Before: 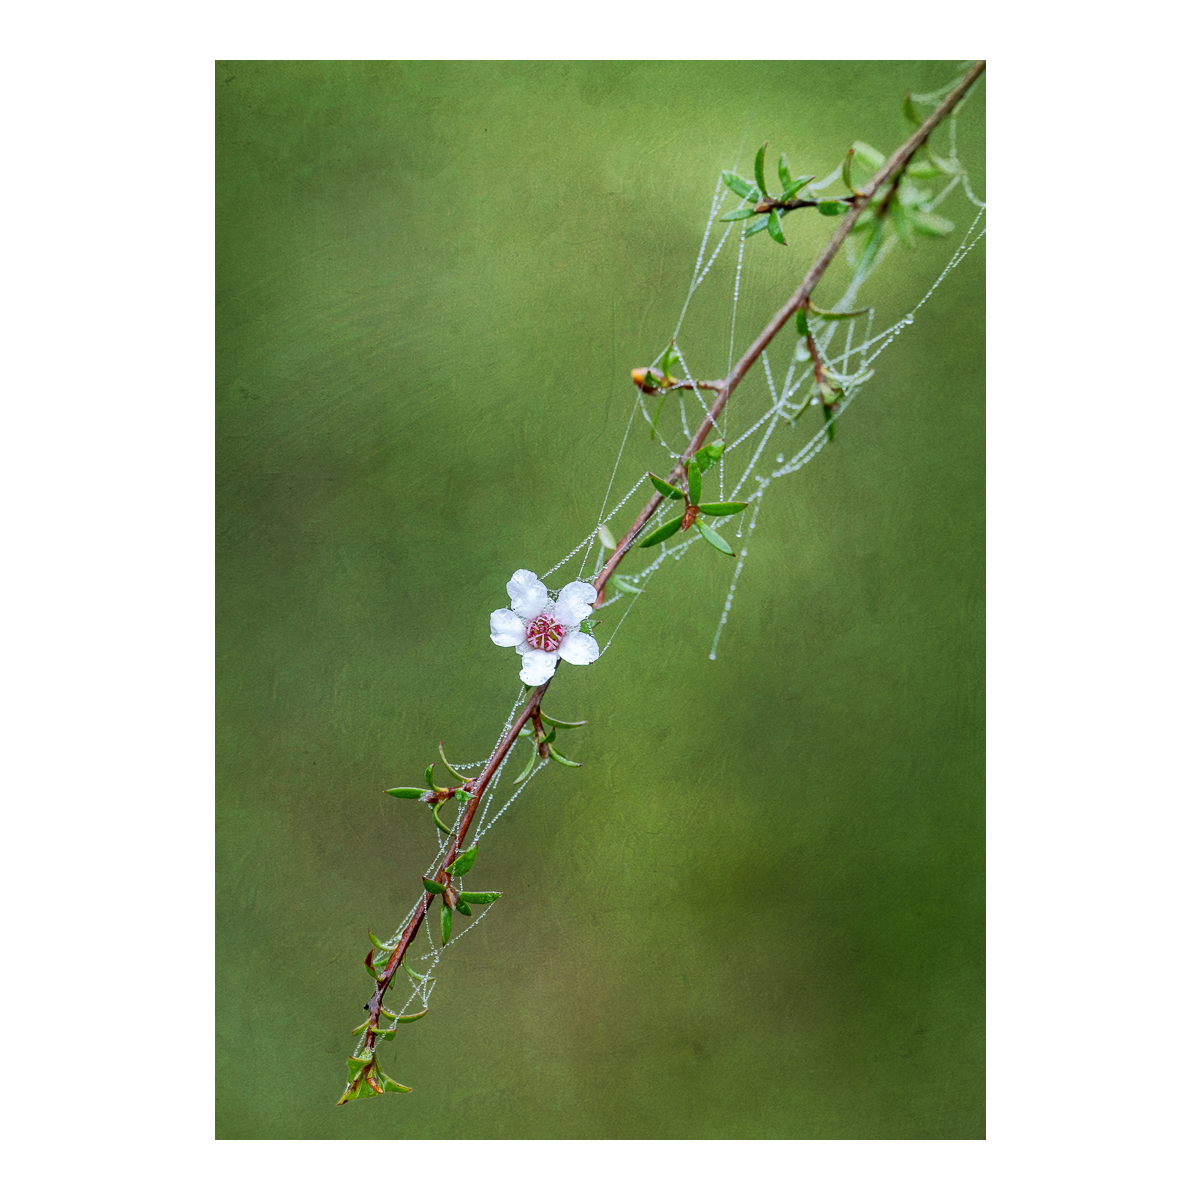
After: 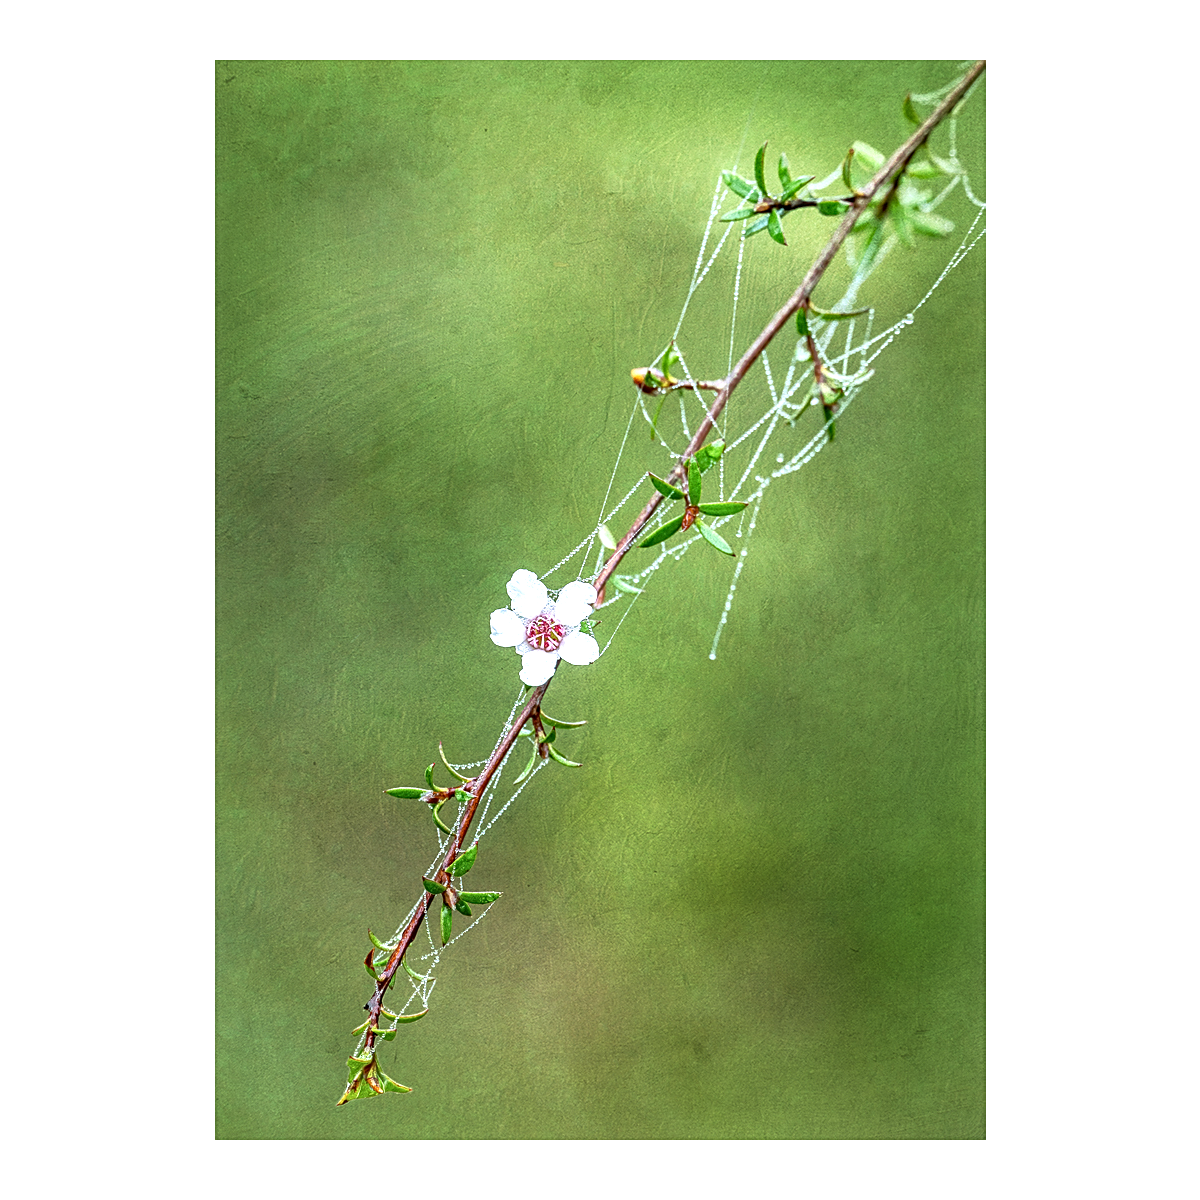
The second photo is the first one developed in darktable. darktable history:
haze removal: compatibility mode true, adaptive false
sharpen: on, module defaults
local contrast: detail 130%
exposure: exposure 0.635 EV, compensate highlight preservation false
